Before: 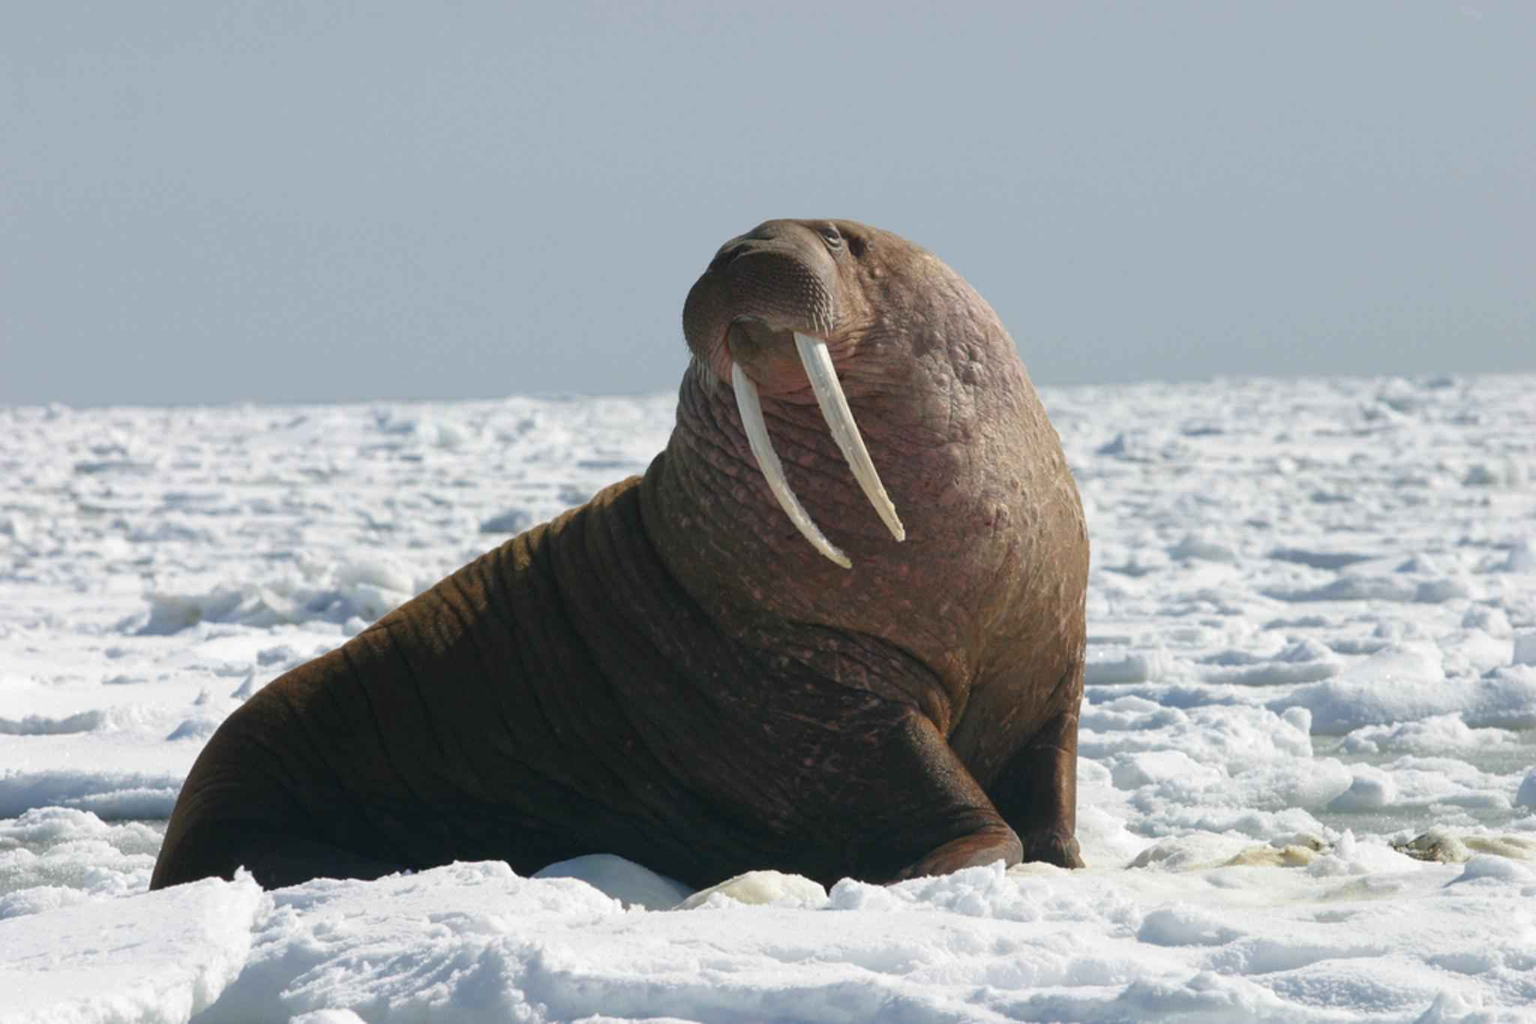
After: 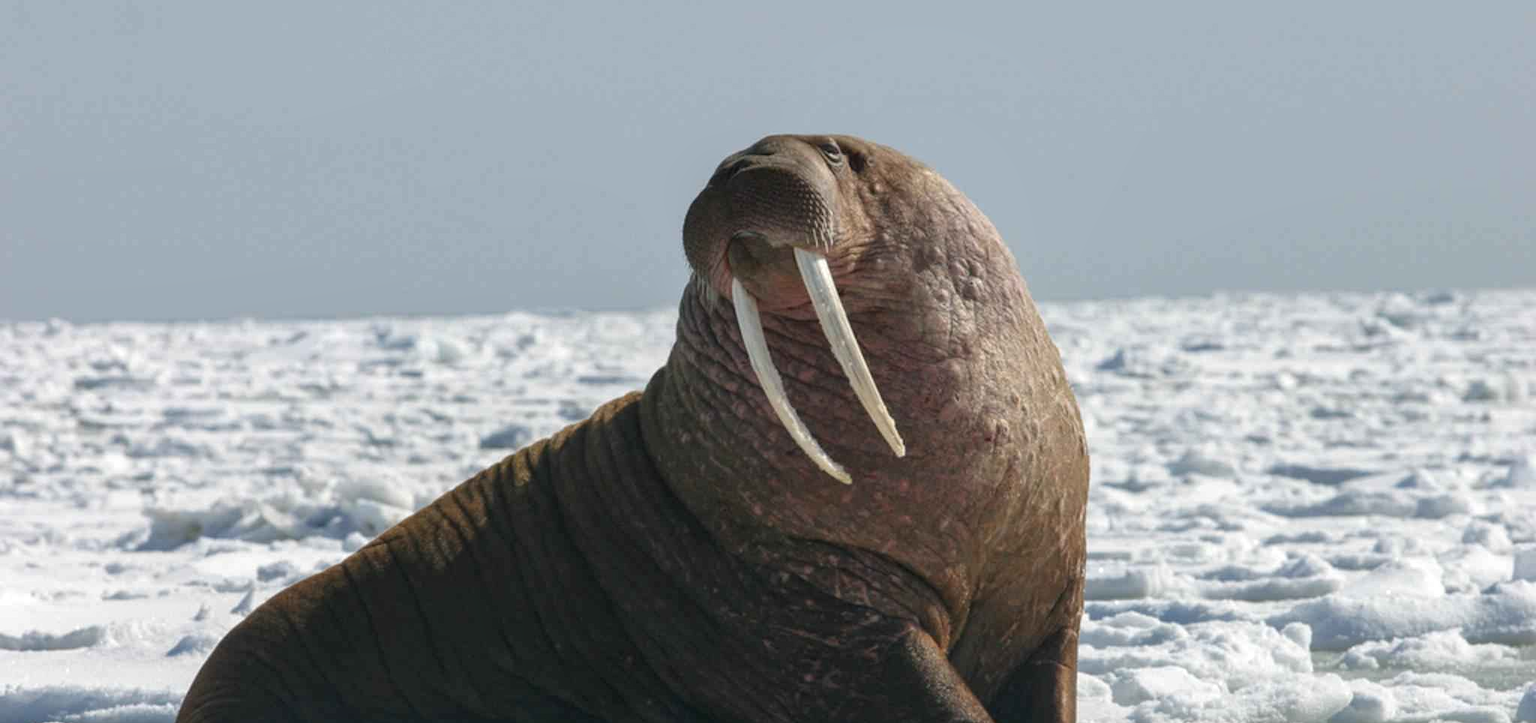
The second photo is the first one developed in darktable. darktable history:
crop and rotate: top 8.293%, bottom 20.996%
local contrast: detail 130%
